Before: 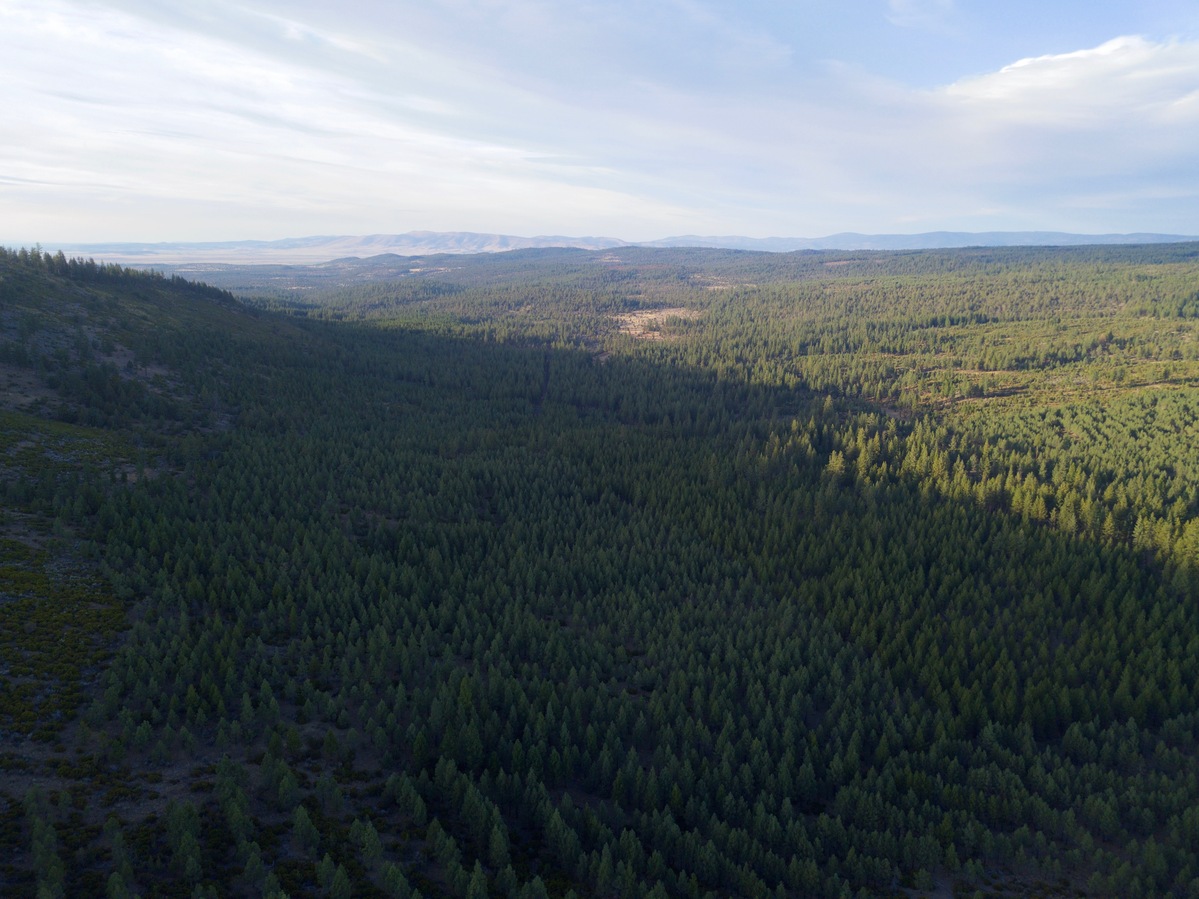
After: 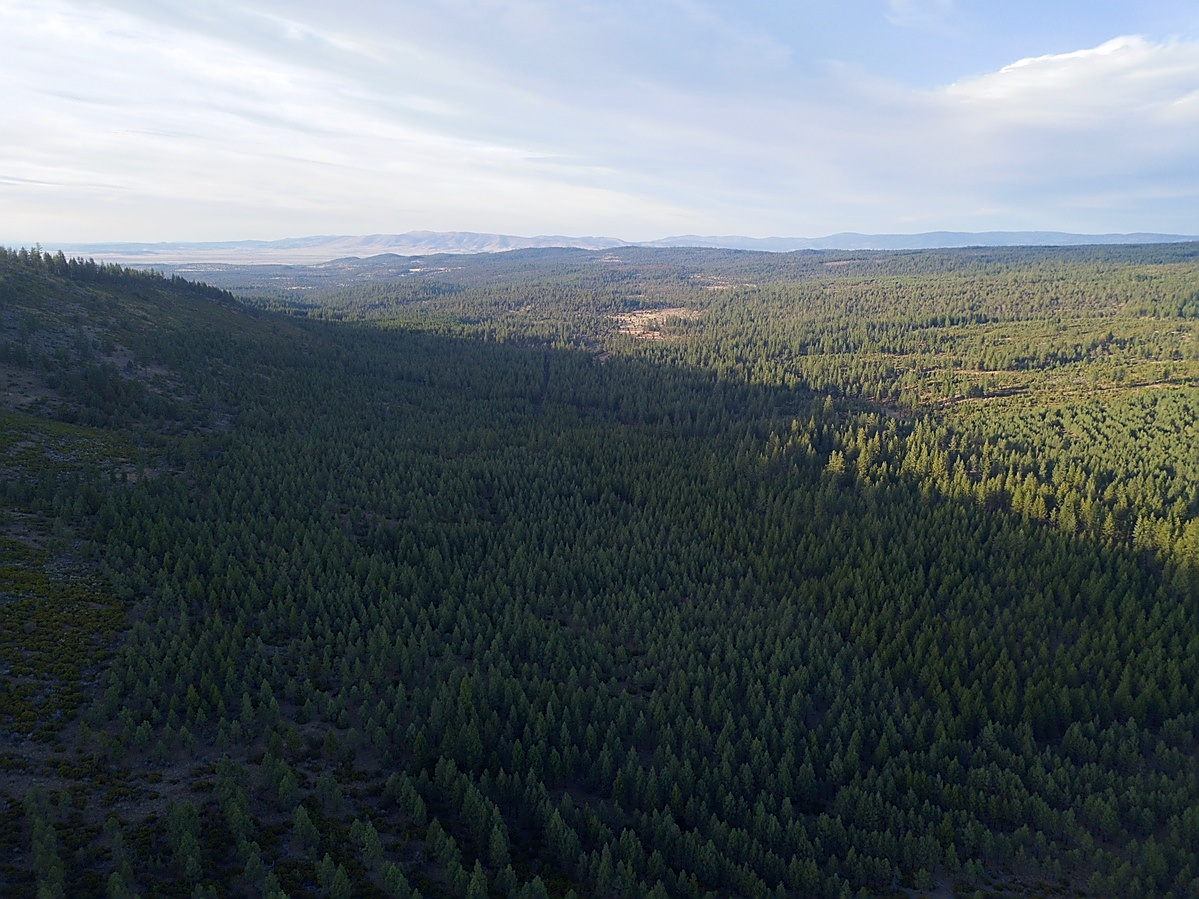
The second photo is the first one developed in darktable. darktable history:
sharpen: radius 1.393, amount 1.256, threshold 0.677
